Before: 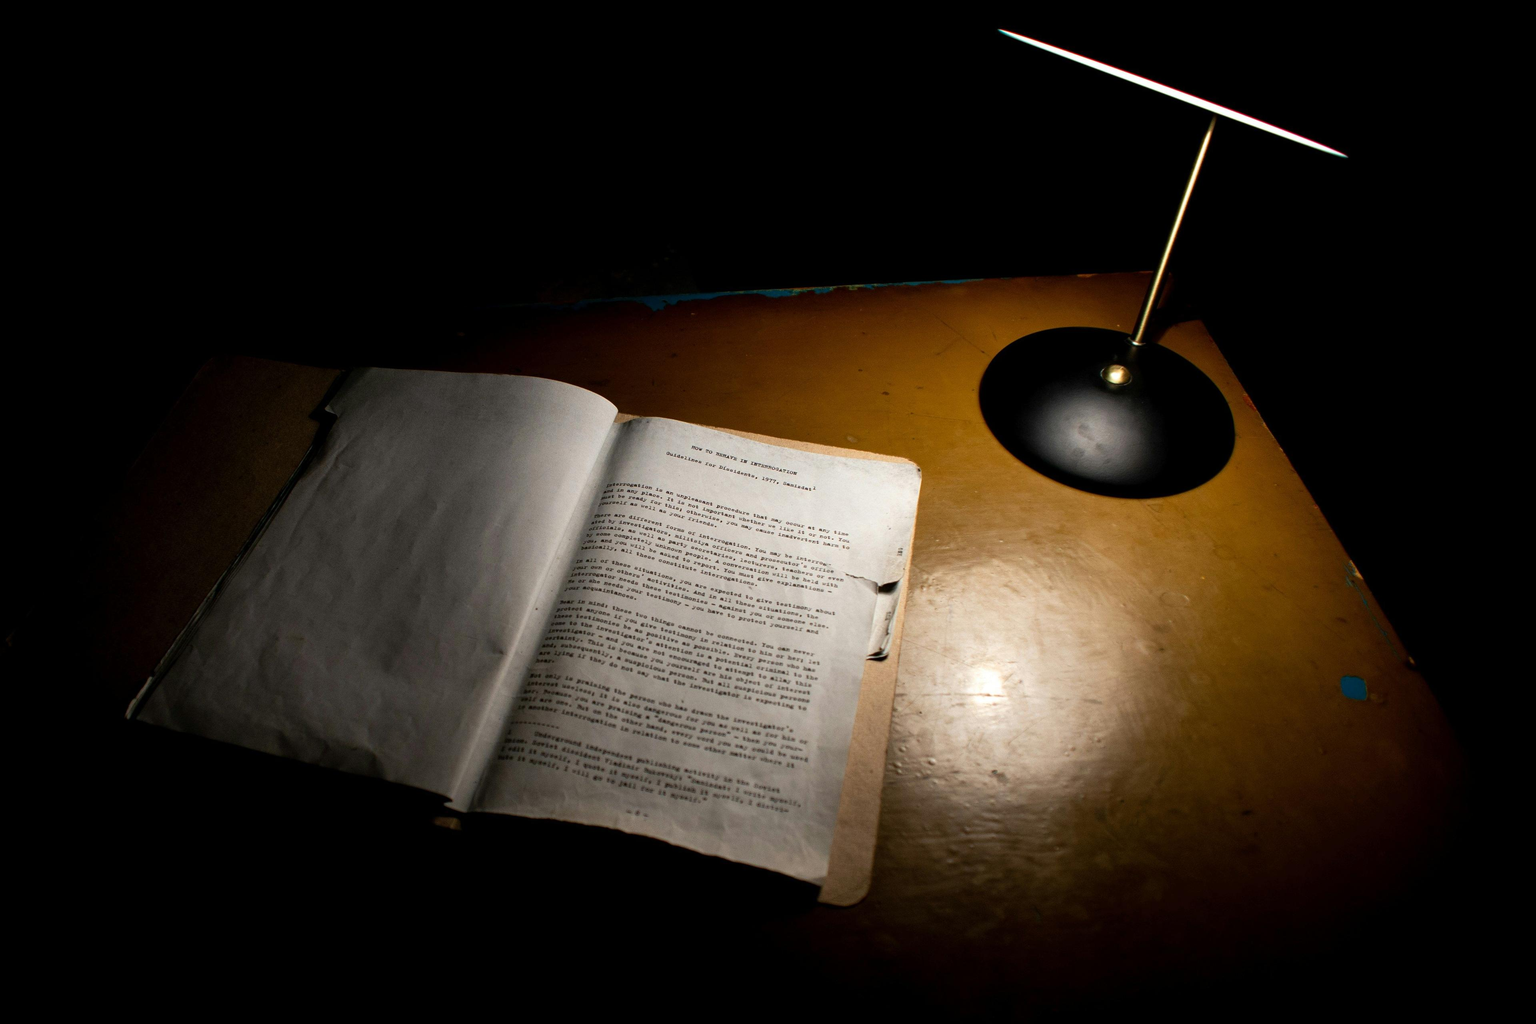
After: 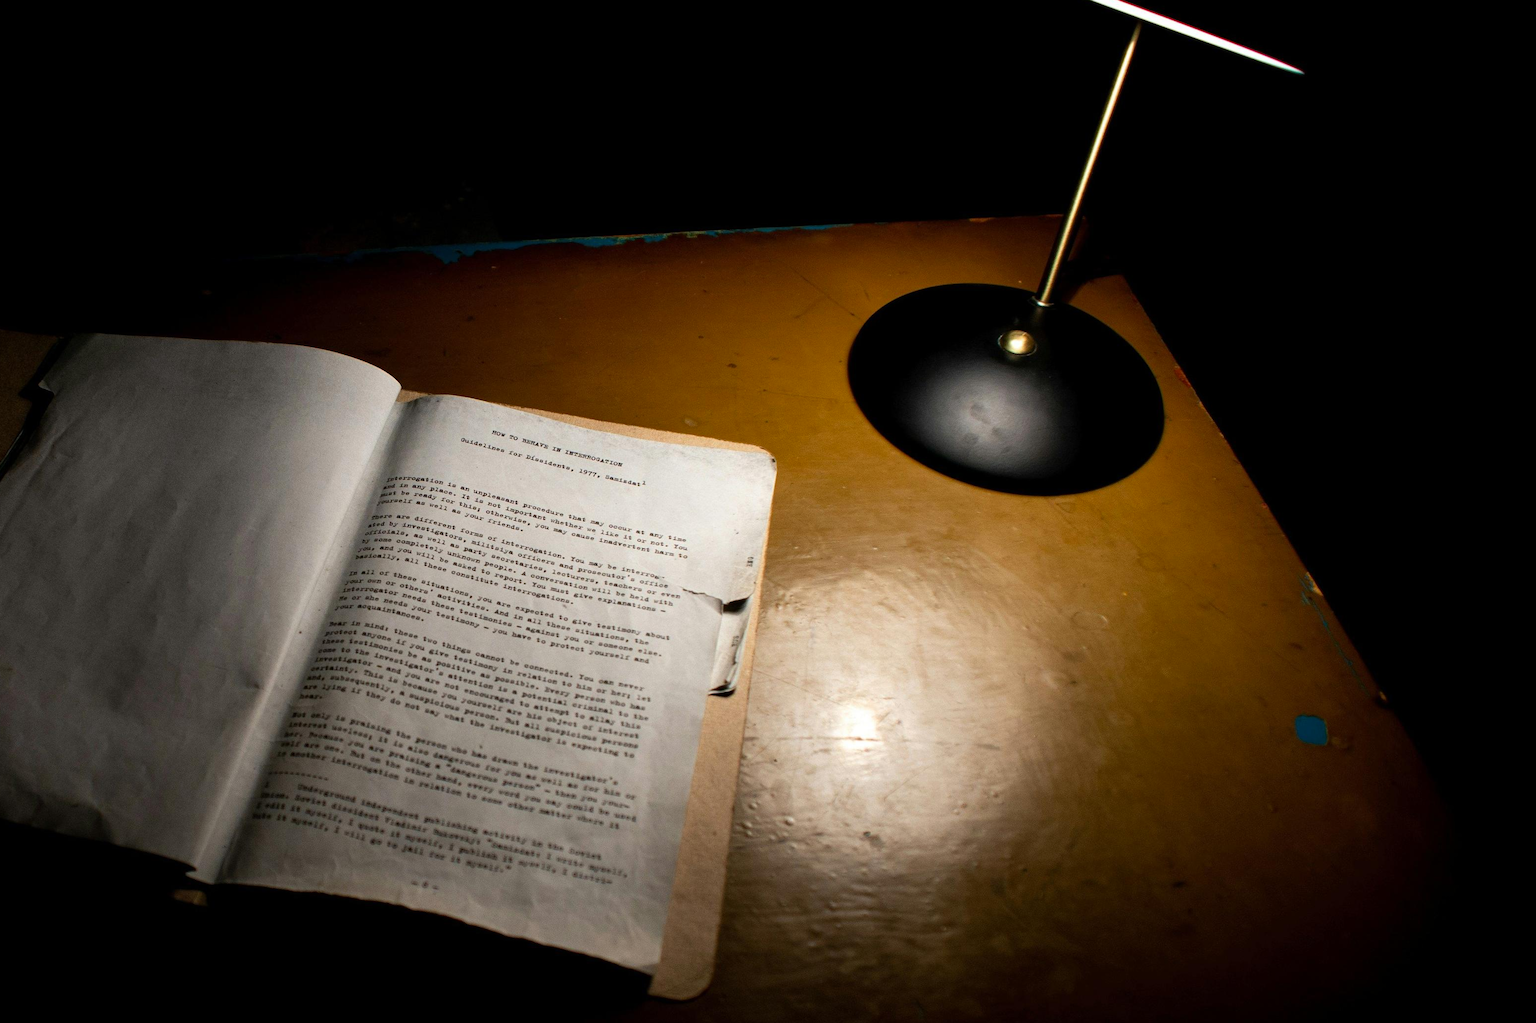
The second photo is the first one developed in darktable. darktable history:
vibrance: on, module defaults
crop: left 19.159%, top 9.58%, bottom 9.58%
